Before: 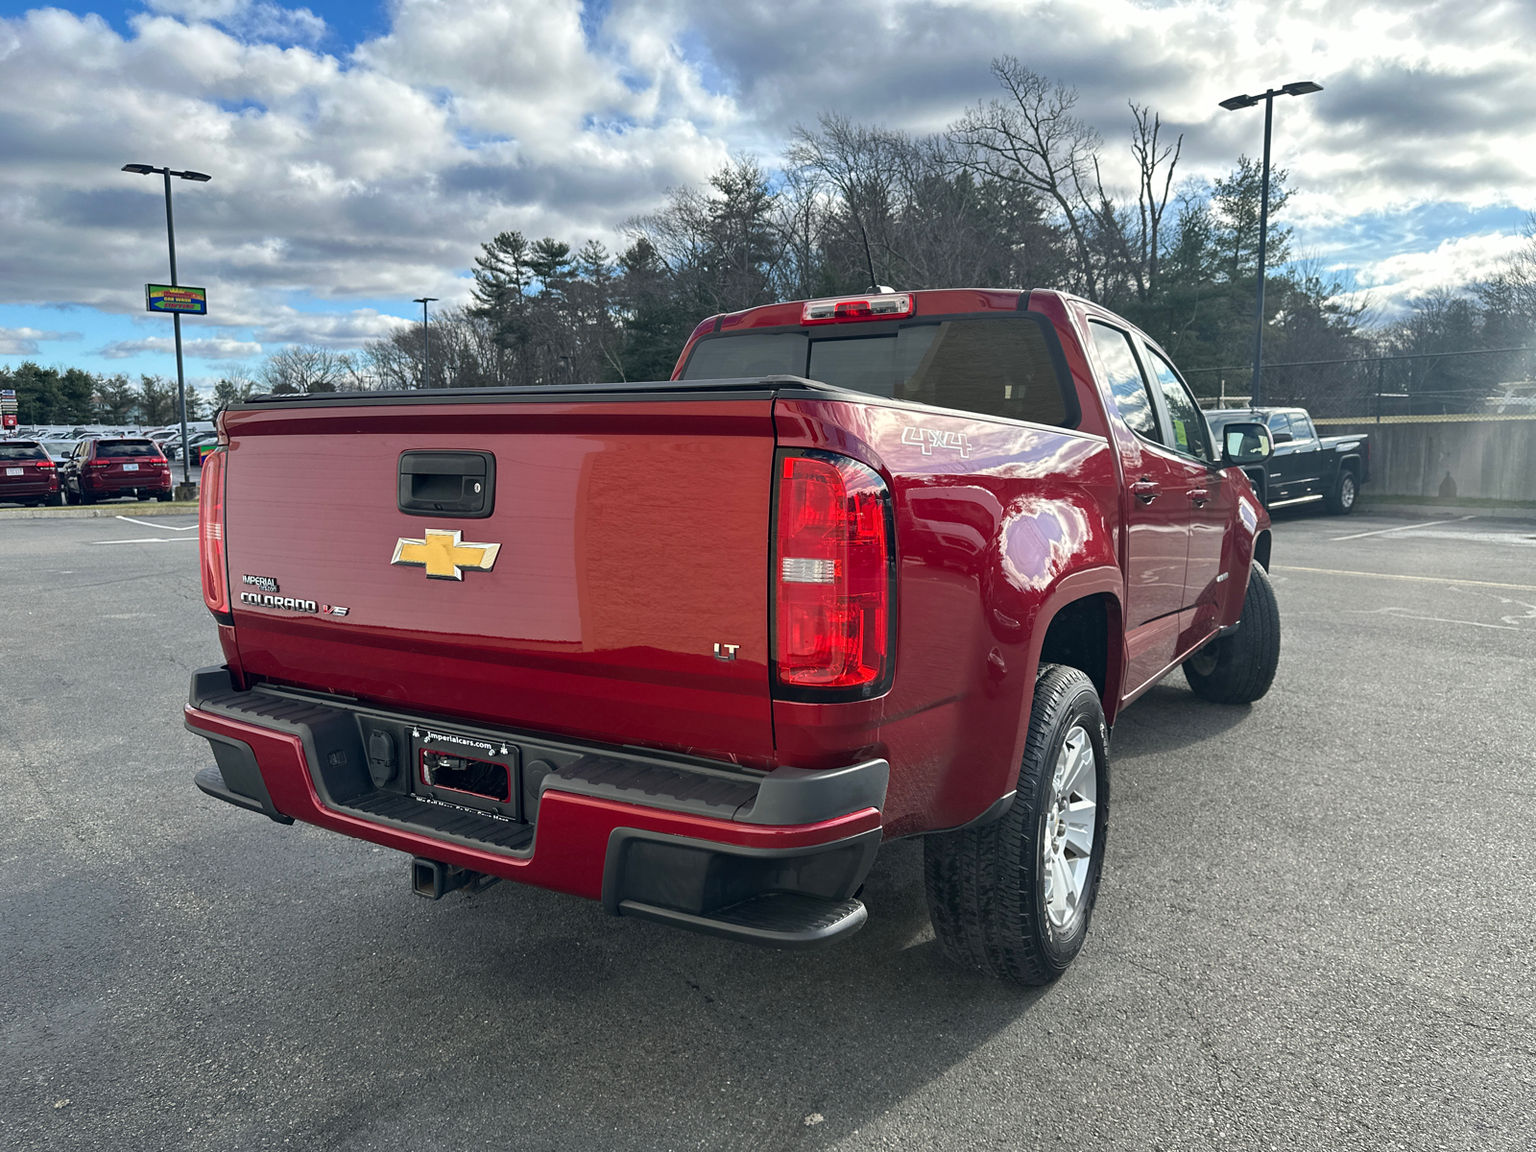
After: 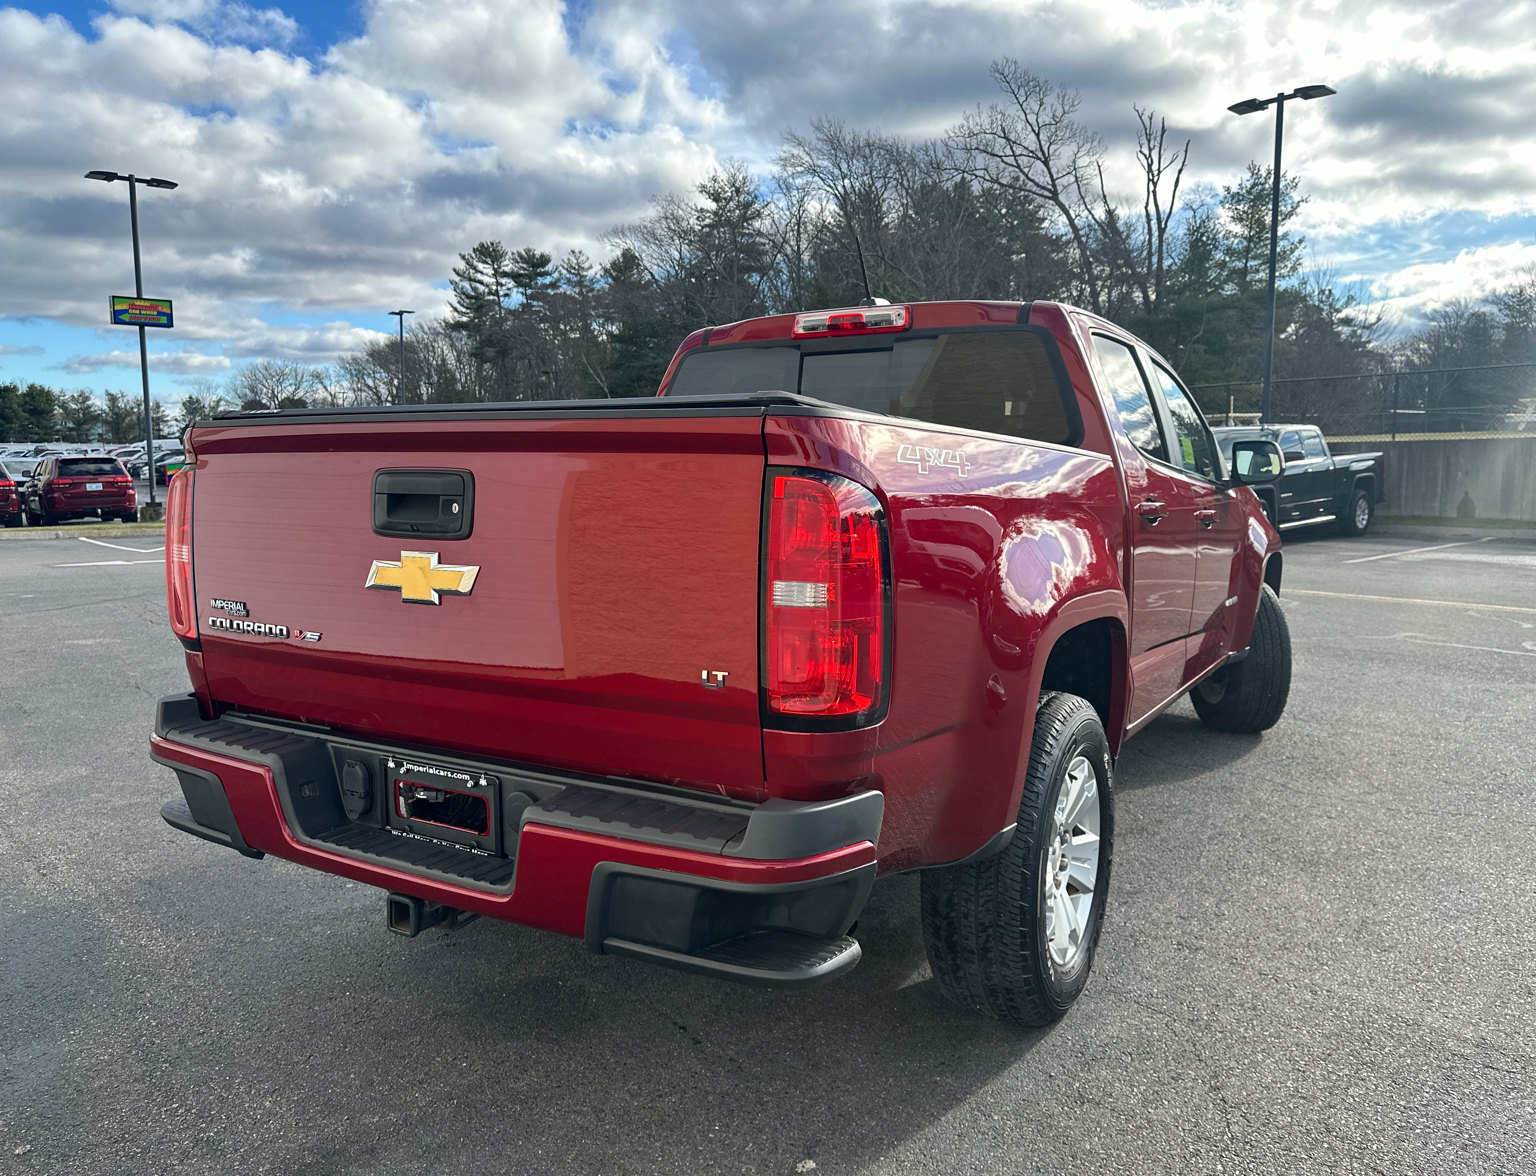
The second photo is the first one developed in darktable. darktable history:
crop and rotate: left 2.726%, right 1.271%, bottom 1.944%
